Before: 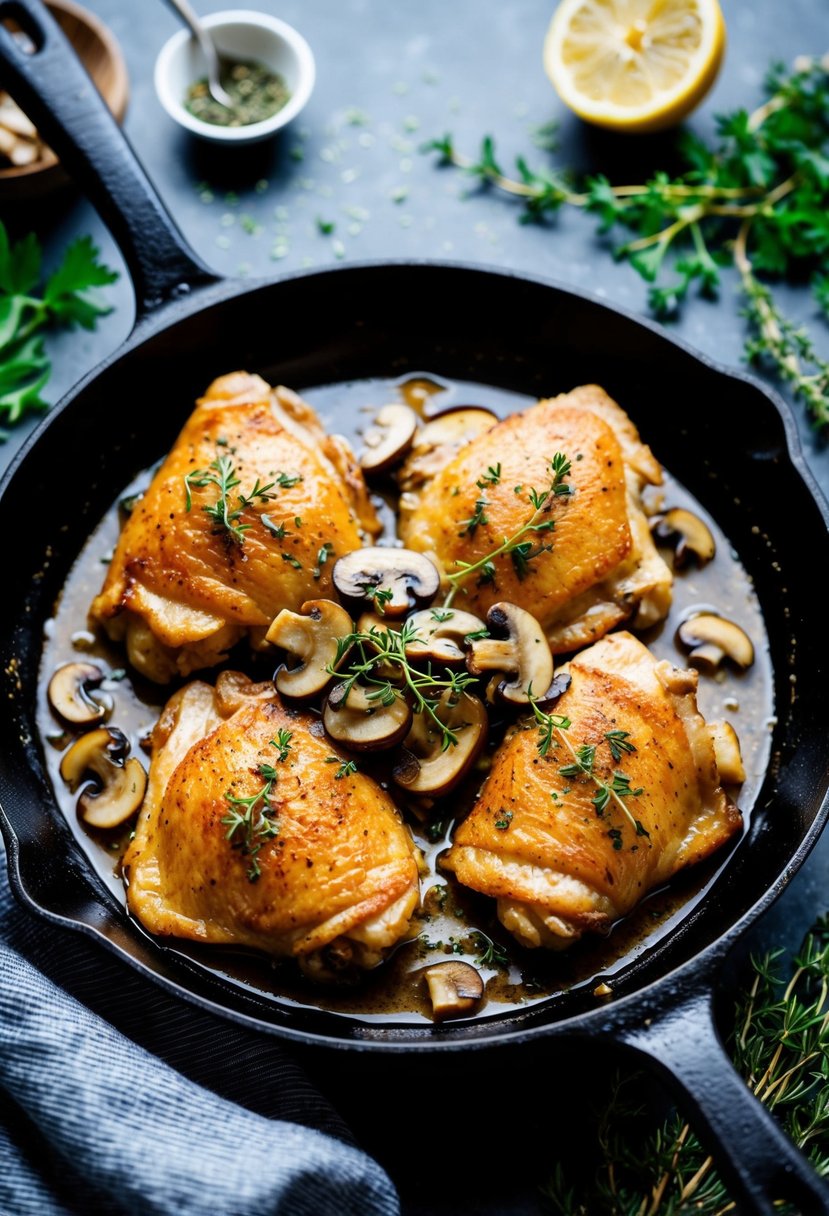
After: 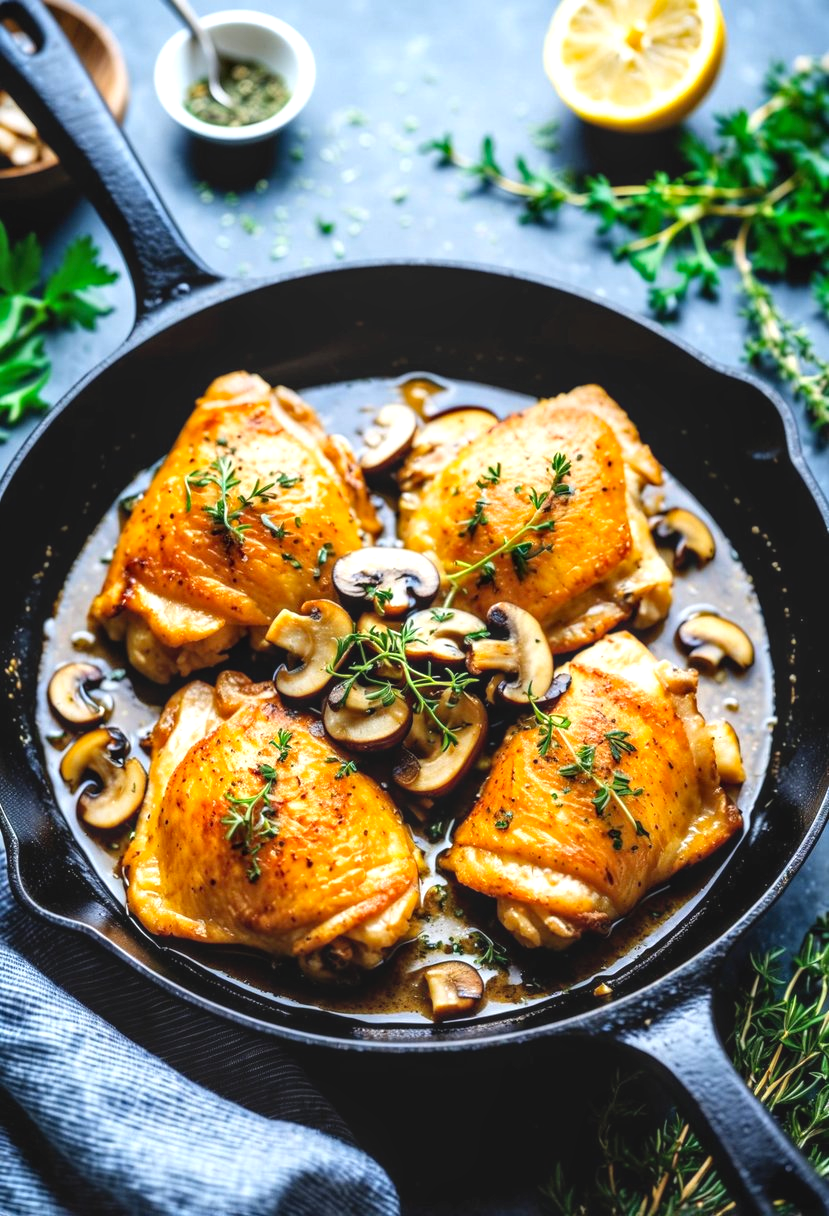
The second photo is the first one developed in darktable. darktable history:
contrast brightness saturation: contrast -0.093, brightness 0.042, saturation 0.083
exposure: black level correction 0, exposure 0.697 EV, compensate highlight preservation false
local contrast: on, module defaults
